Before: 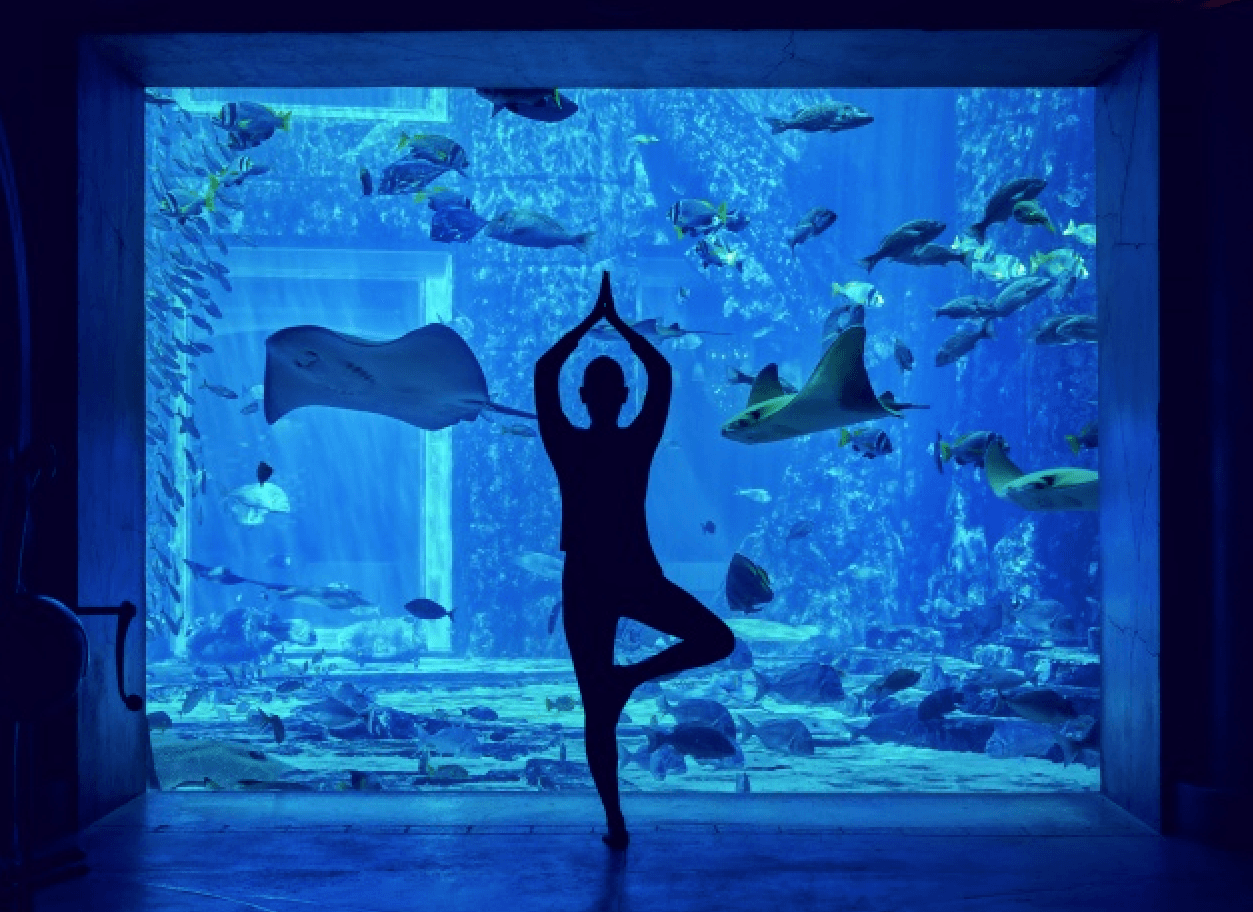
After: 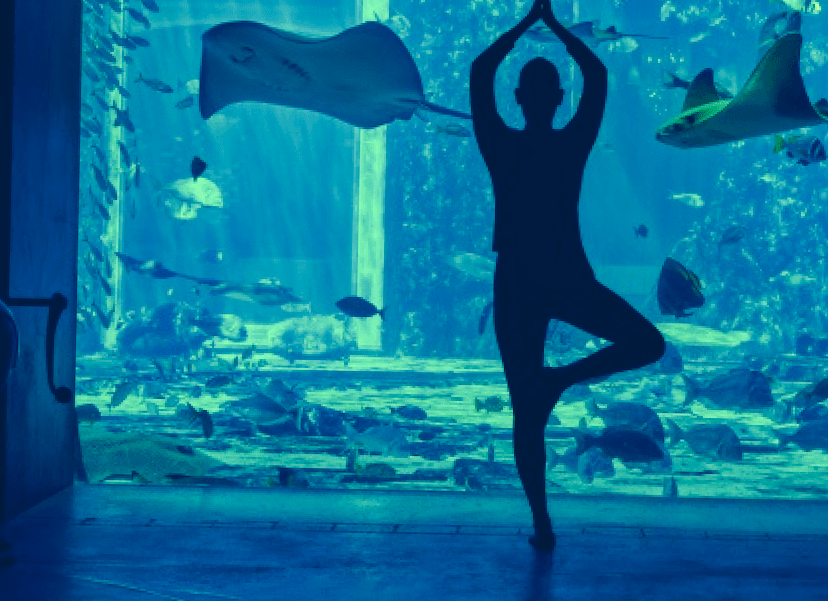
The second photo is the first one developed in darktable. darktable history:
contrast brightness saturation: contrast 0.098, saturation -0.296
crop and rotate: angle -1.15°, left 4.064%, top 32.238%, right 27.99%
color correction: highlights a* -15.2, highlights b* 39.59, shadows a* -39.87, shadows b* -25.8
